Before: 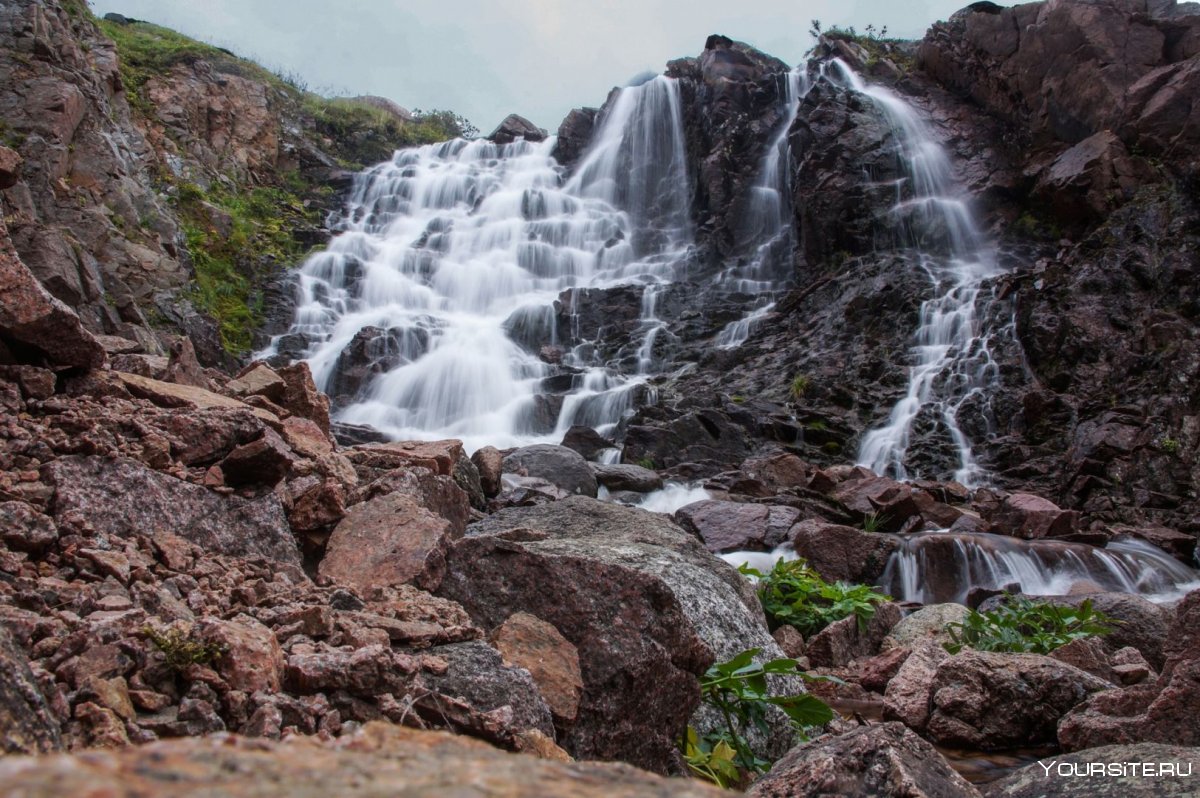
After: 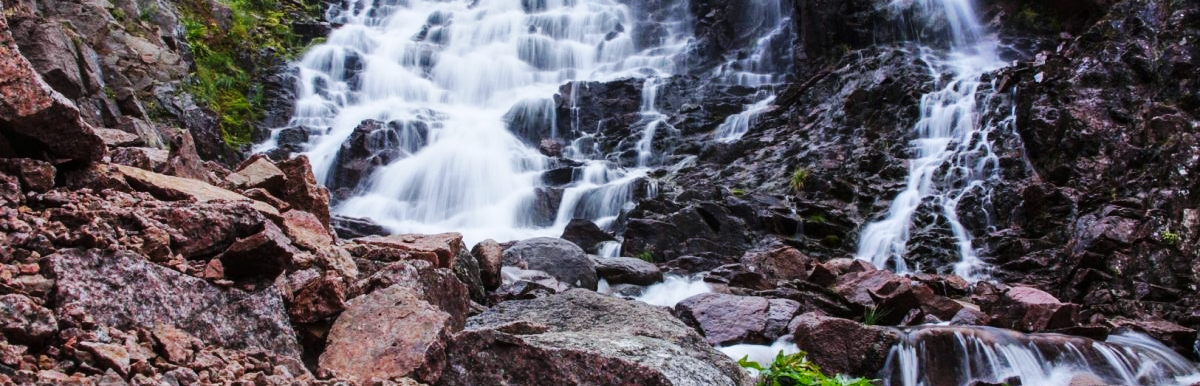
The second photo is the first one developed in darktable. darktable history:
shadows and highlights: white point adjustment 0.1, highlights -70, soften with gaussian
white balance: red 0.967, blue 1.049
exposure: exposure -0.048 EV, compensate highlight preservation false
base curve: curves: ch0 [(0, 0) (0.032, 0.025) (0.121, 0.166) (0.206, 0.329) (0.605, 0.79) (1, 1)], preserve colors none
crop and rotate: top 26.056%, bottom 25.543%
